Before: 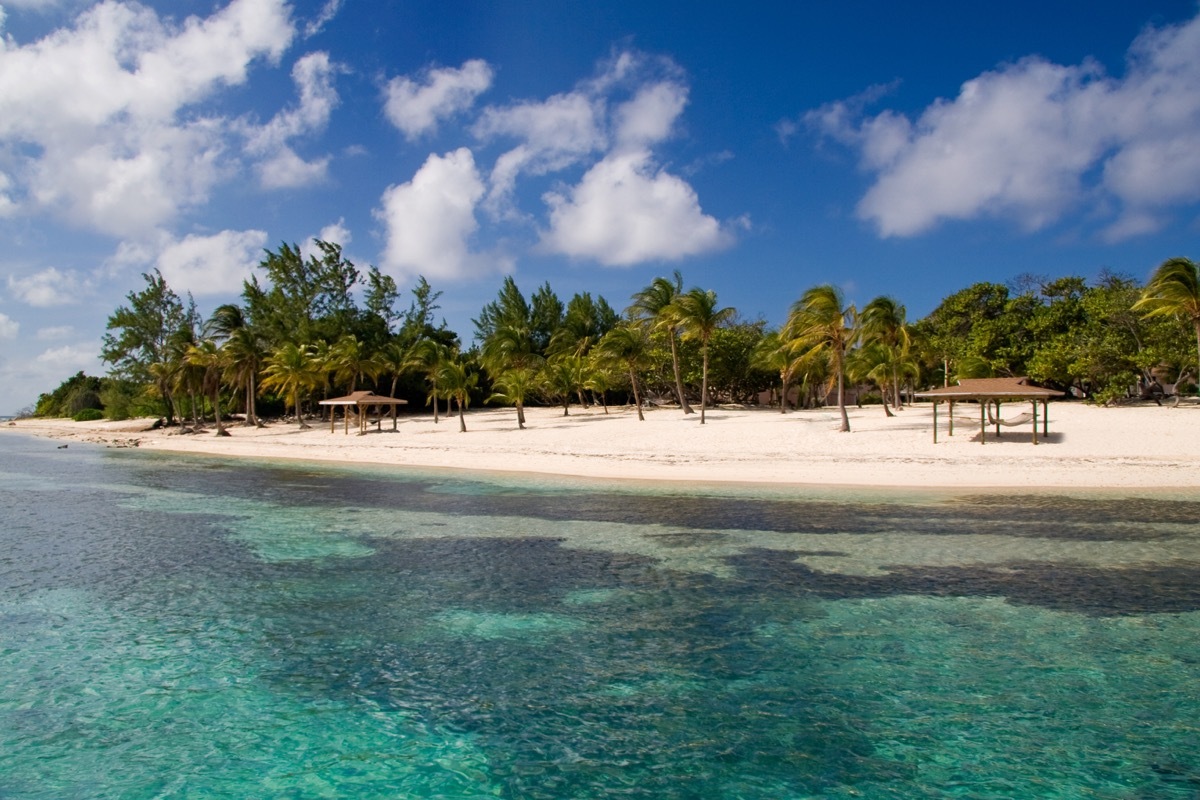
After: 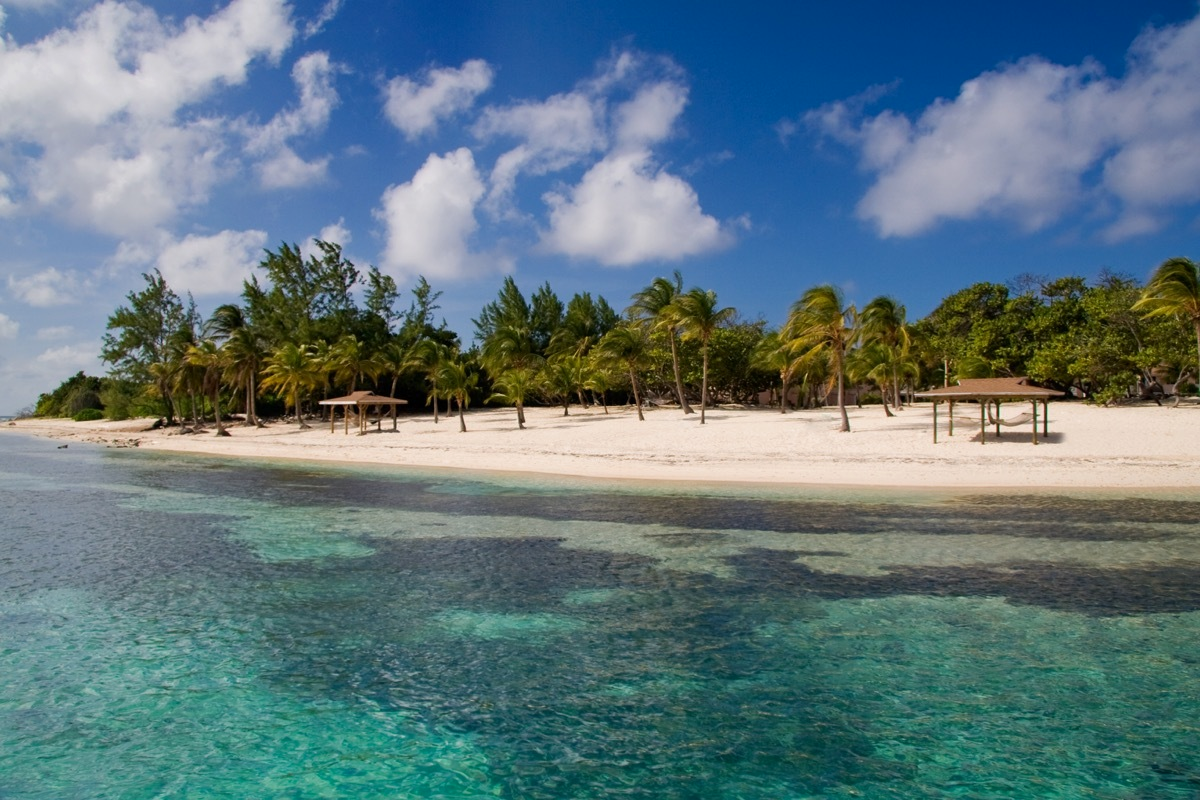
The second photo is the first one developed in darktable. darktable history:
shadows and highlights: shadows -19.96, white point adjustment -1.84, highlights -34.75
